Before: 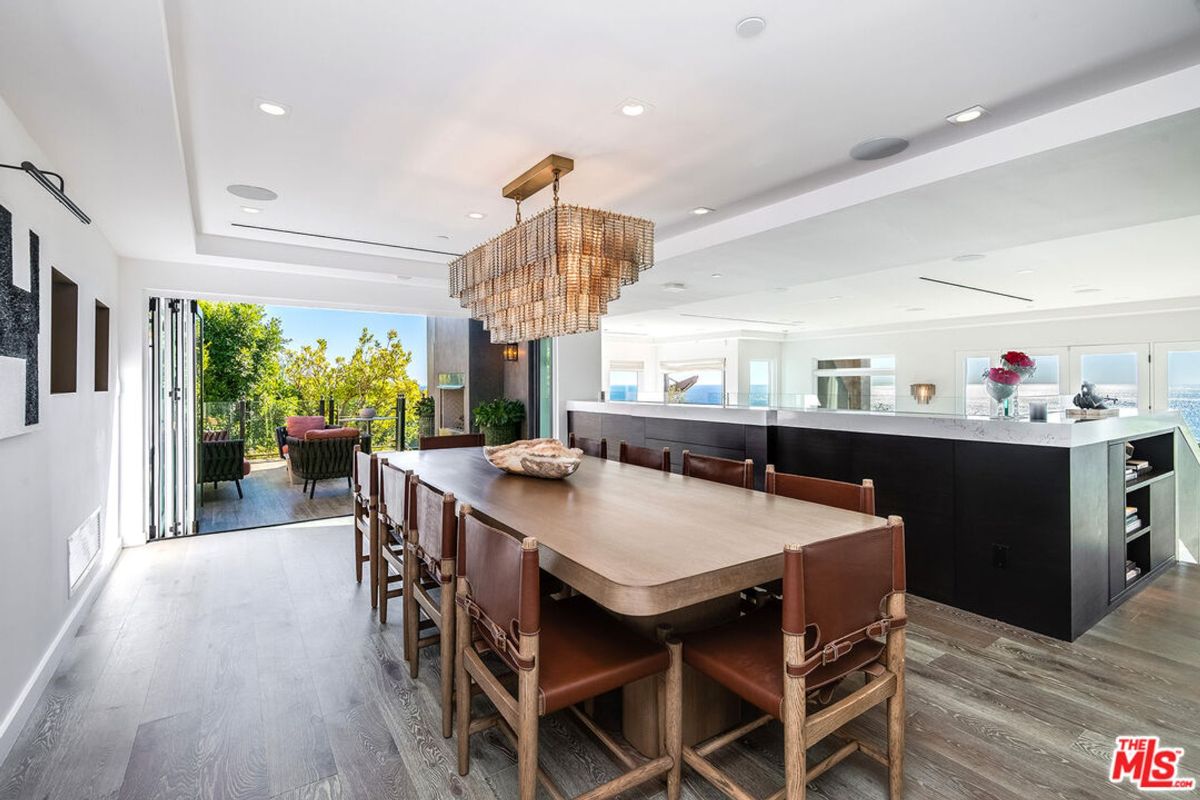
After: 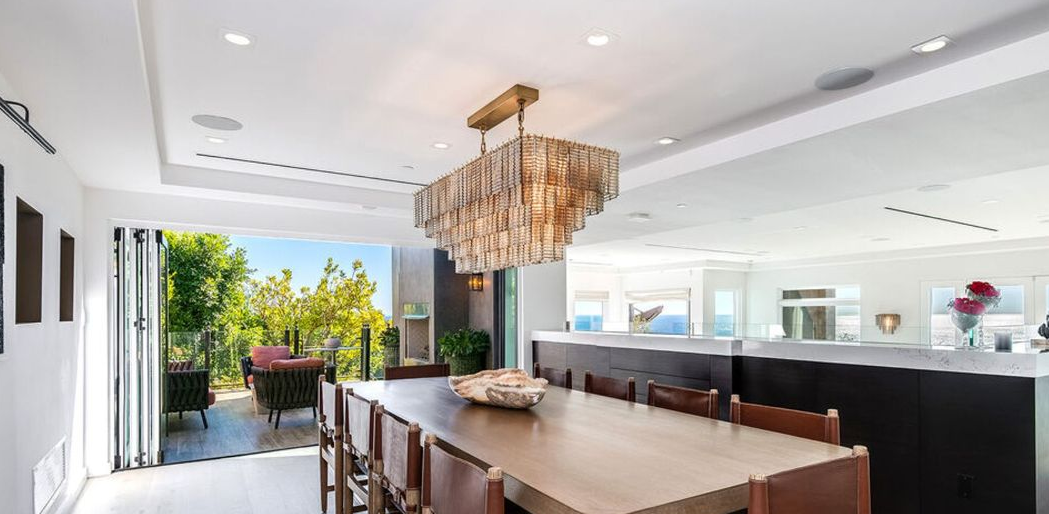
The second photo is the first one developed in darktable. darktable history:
crop: left 2.936%, top 8.849%, right 9.636%, bottom 26.817%
